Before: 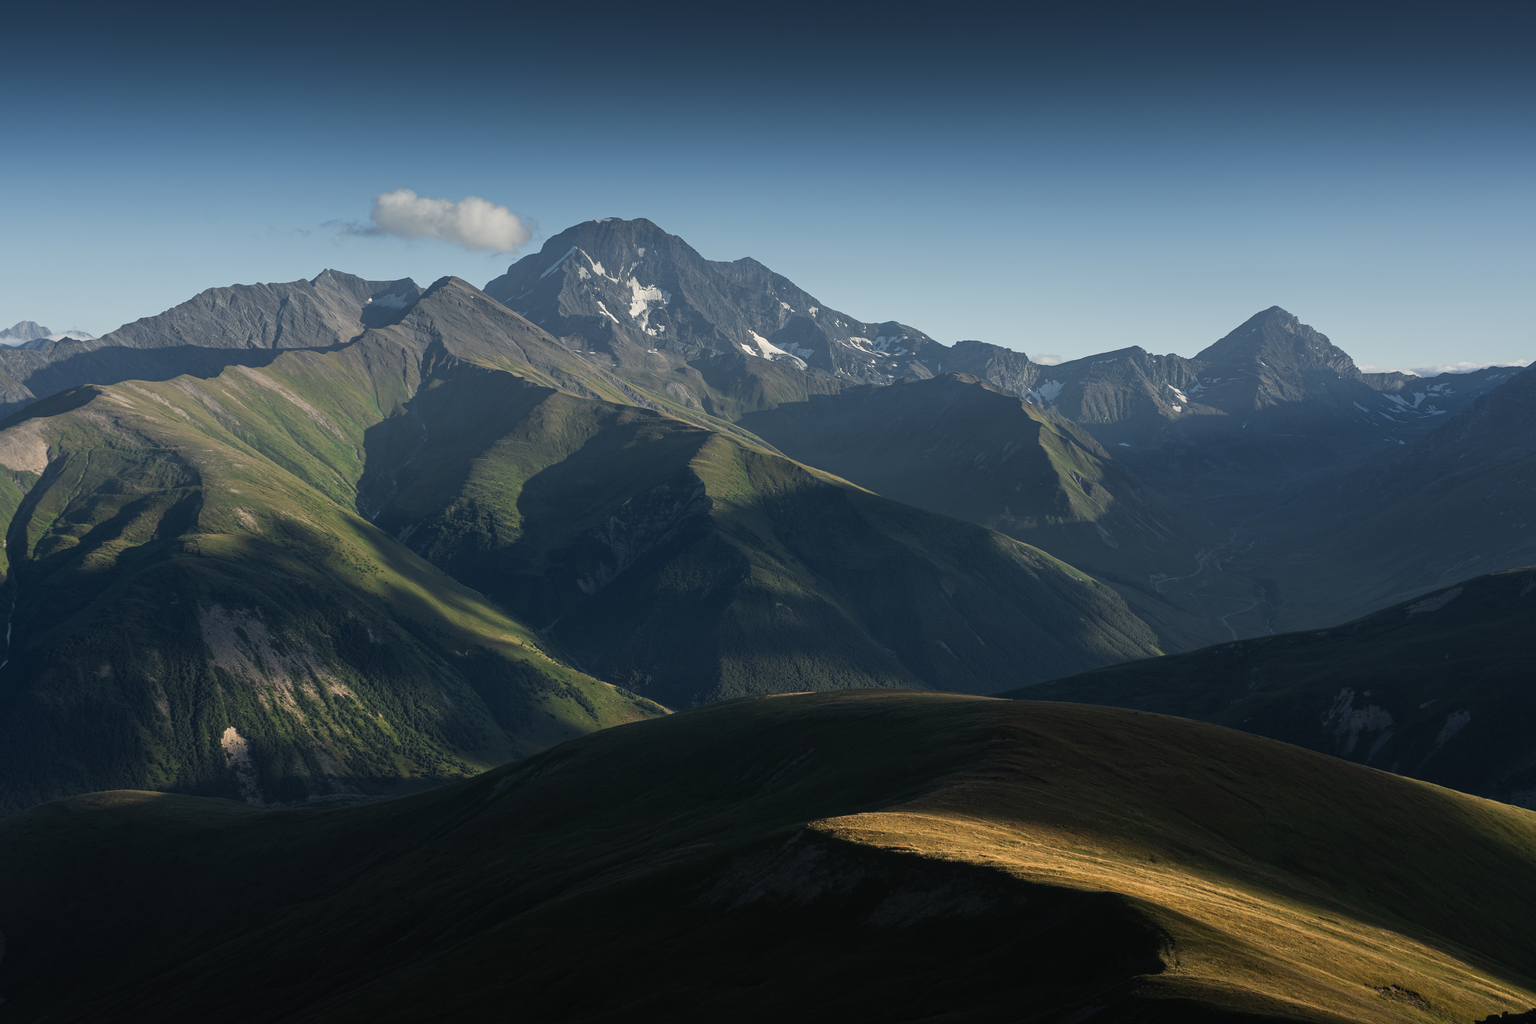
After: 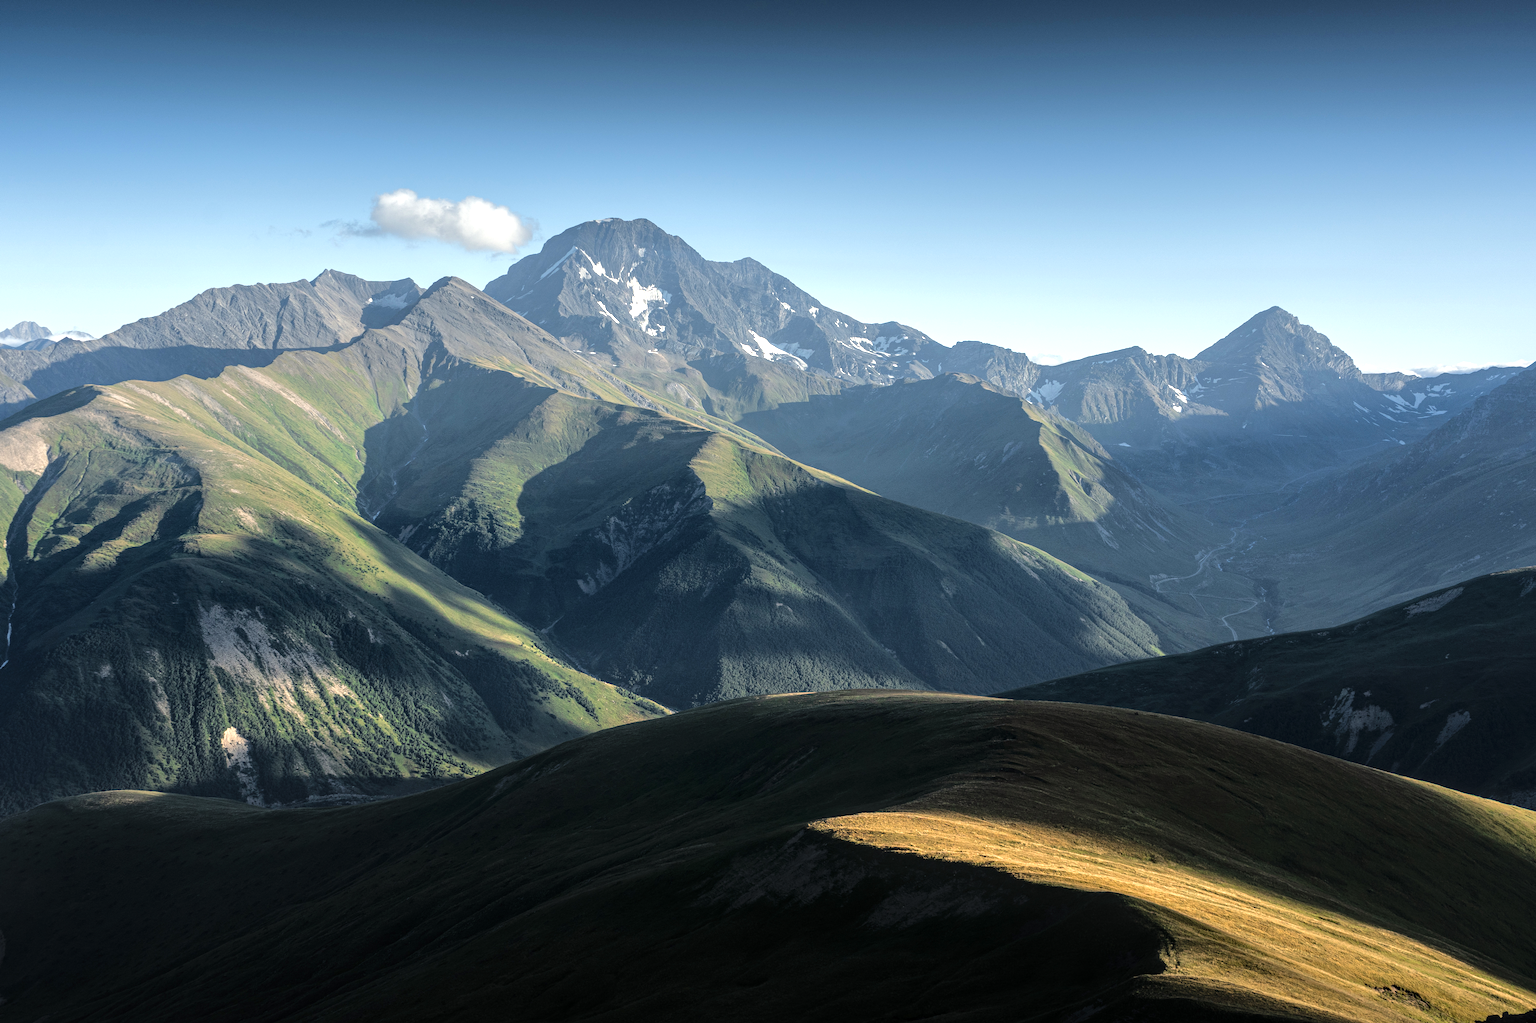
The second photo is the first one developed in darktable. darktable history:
tone curve: curves: ch0 [(0, 0) (0.003, 0.021) (0.011, 0.021) (0.025, 0.021) (0.044, 0.033) (0.069, 0.053) (0.1, 0.08) (0.136, 0.114) (0.177, 0.171) (0.224, 0.246) (0.277, 0.332) (0.335, 0.424) (0.399, 0.496) (0.468, 0.561) (0.543, 0.627) (0.623, 0.685) (0.709, 0.741) (0.801, 0.813) (0.898, 0.902) (1, 1)], color space Lab, linked channels, preserve colors none
exposure: black level correction 0, exposure 0.69 EV, compensate highlight preservation false
local contrast: detail 144%
